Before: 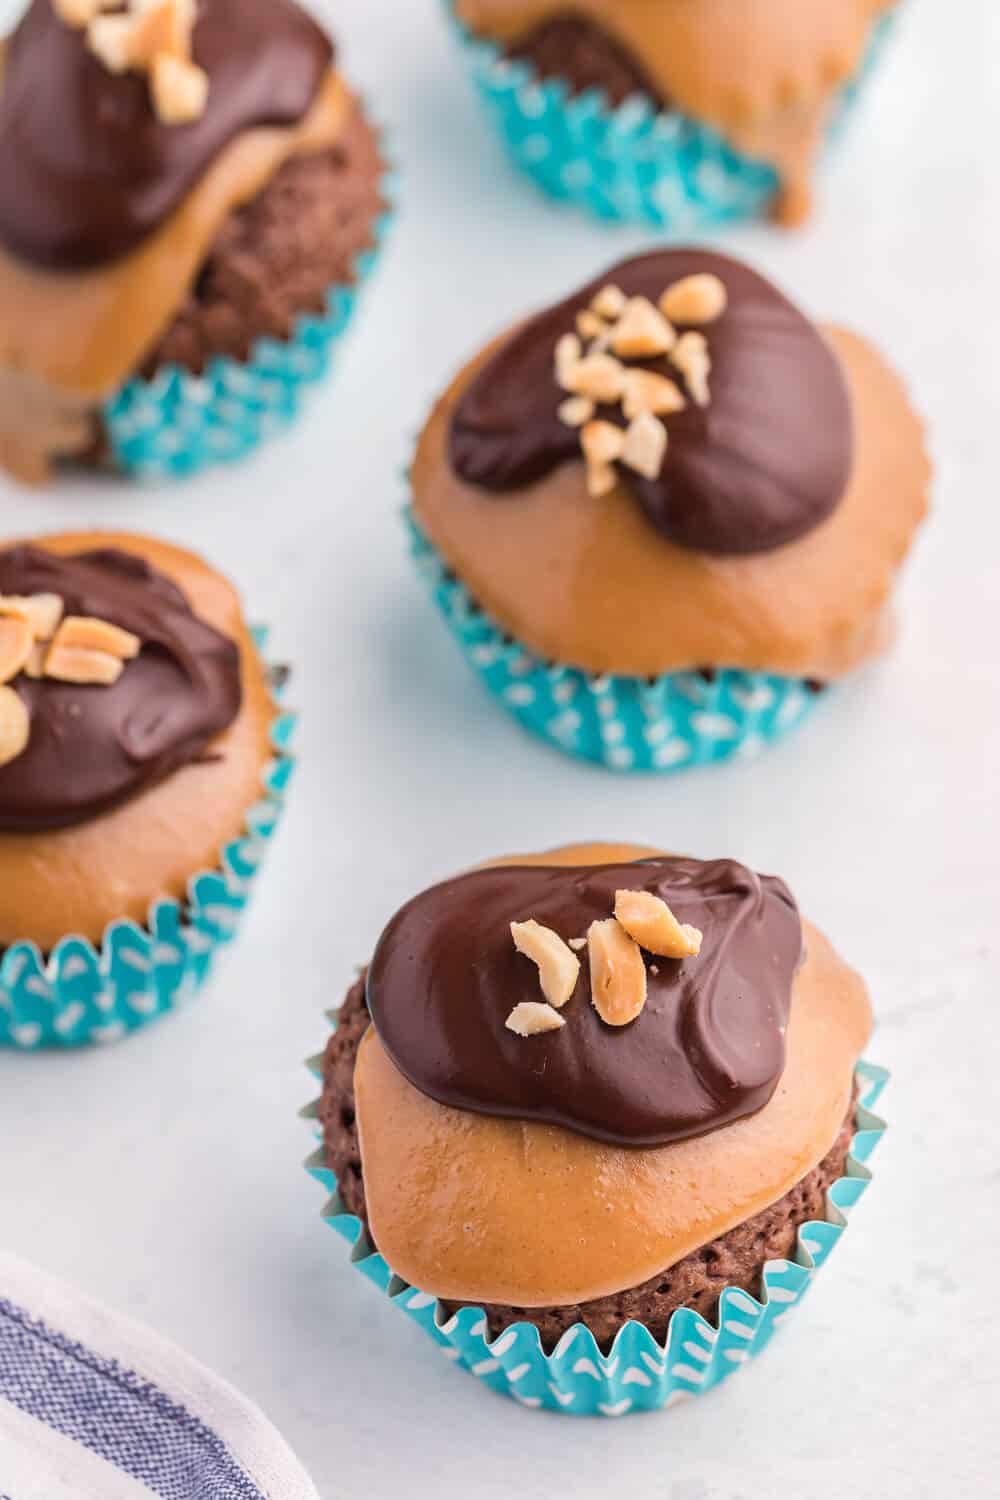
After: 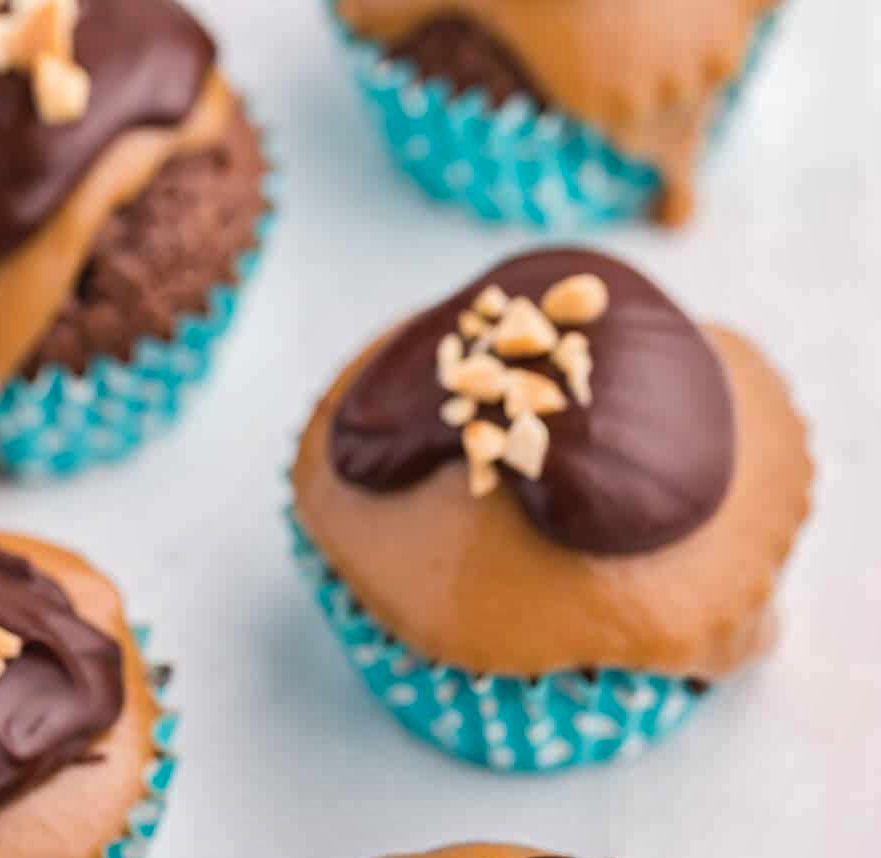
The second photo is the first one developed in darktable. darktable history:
crop and rotate: left 11.812%, bottom 42.776%
shadows and highlights: low approximation 0.01, soften with gaussian
